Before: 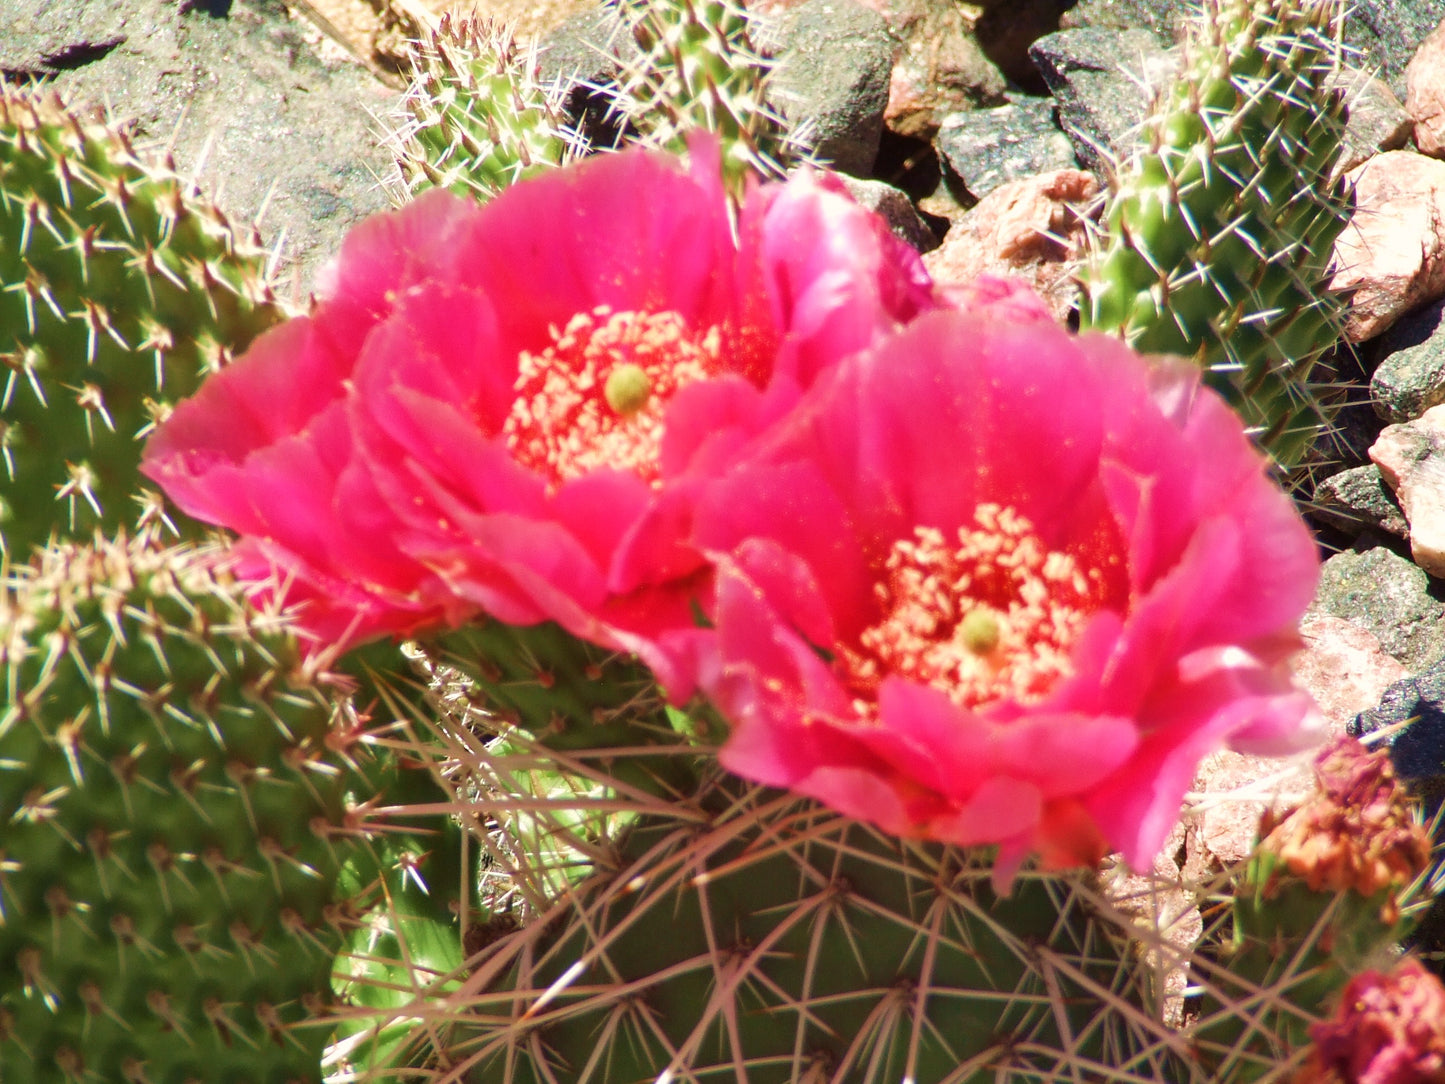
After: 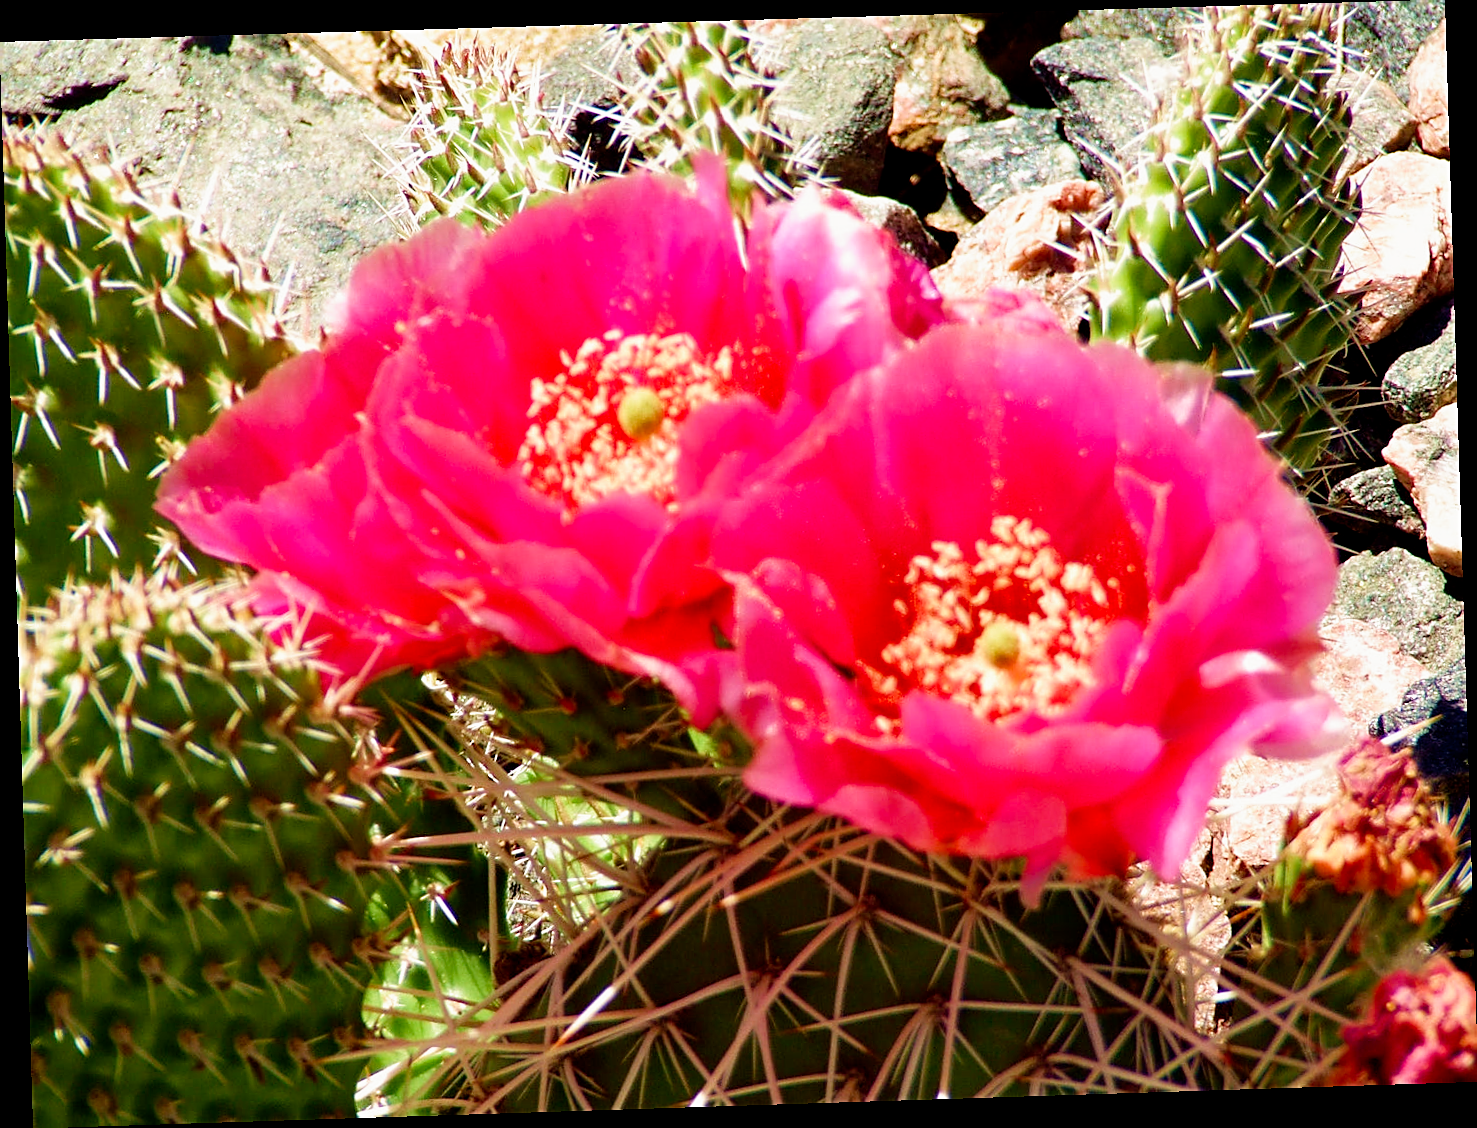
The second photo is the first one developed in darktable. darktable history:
sharpen: on, module defaults
rotate and perspective: rotation -1.77°, lens shift (horizontal) 0.004, automatic cropping off
filmic rgb: black relative exposure -6.3 EV, white relative exposure 2.8 EV, threshold 3 EV, target black luminance 0%, hardness 4.6, latitude 67.35%, contrast 1.292, shadows ↔ highlights balance -3.5%, preserve chrominance no, color science v4 (2020), contrast in shadows soft, enable highlight reconstruction true
